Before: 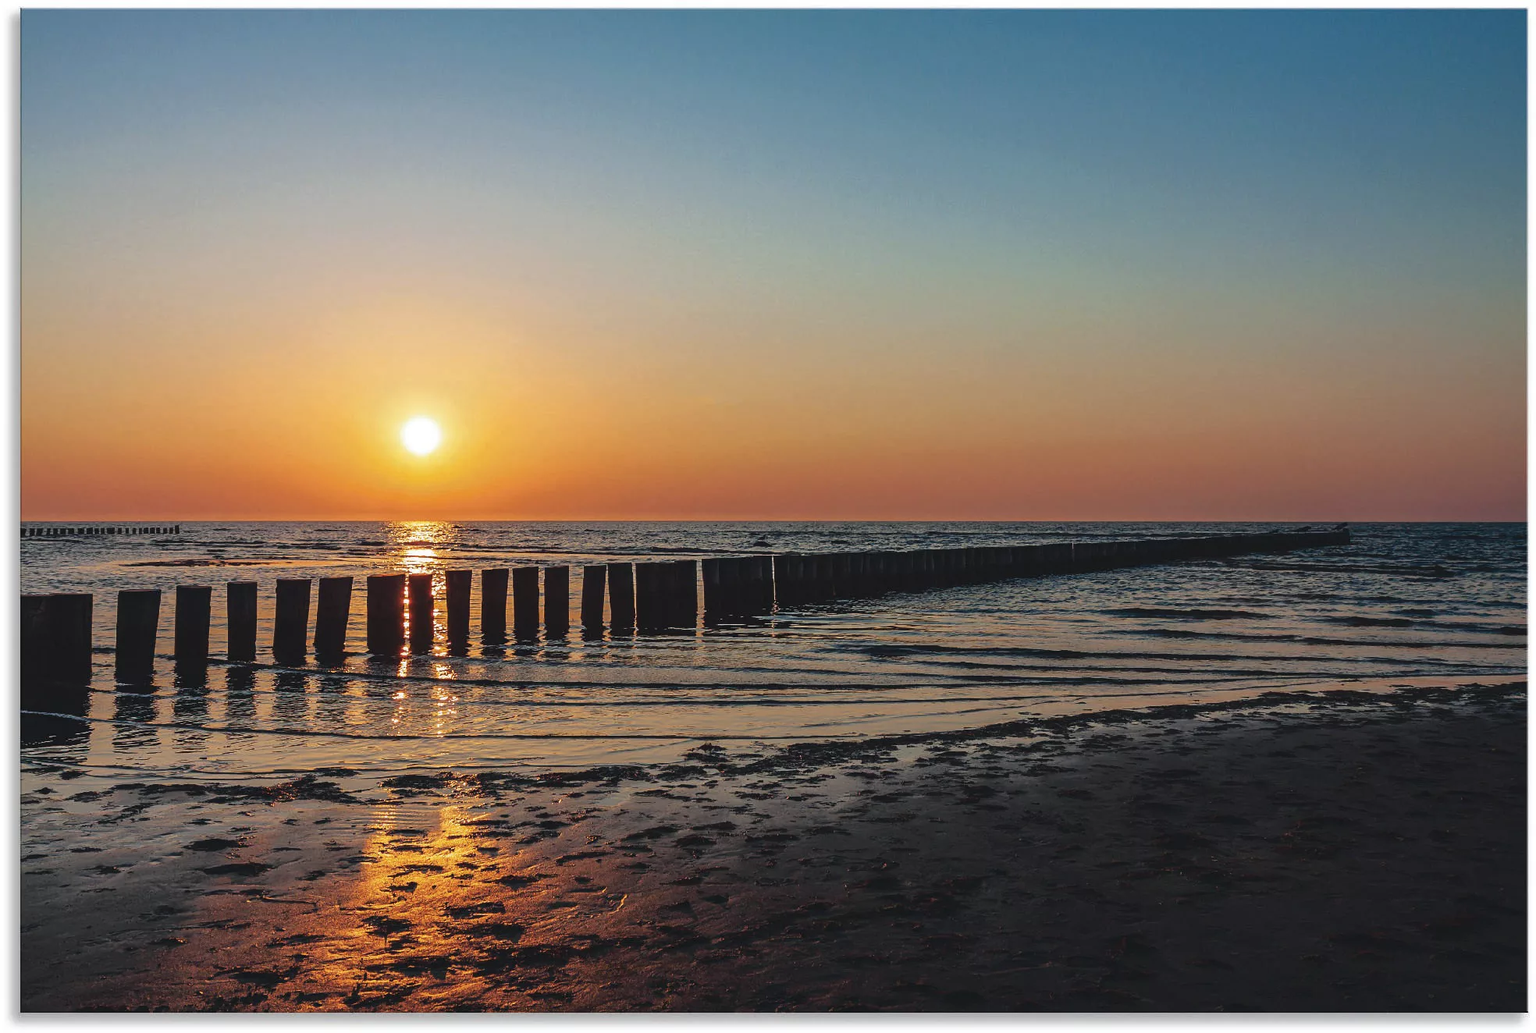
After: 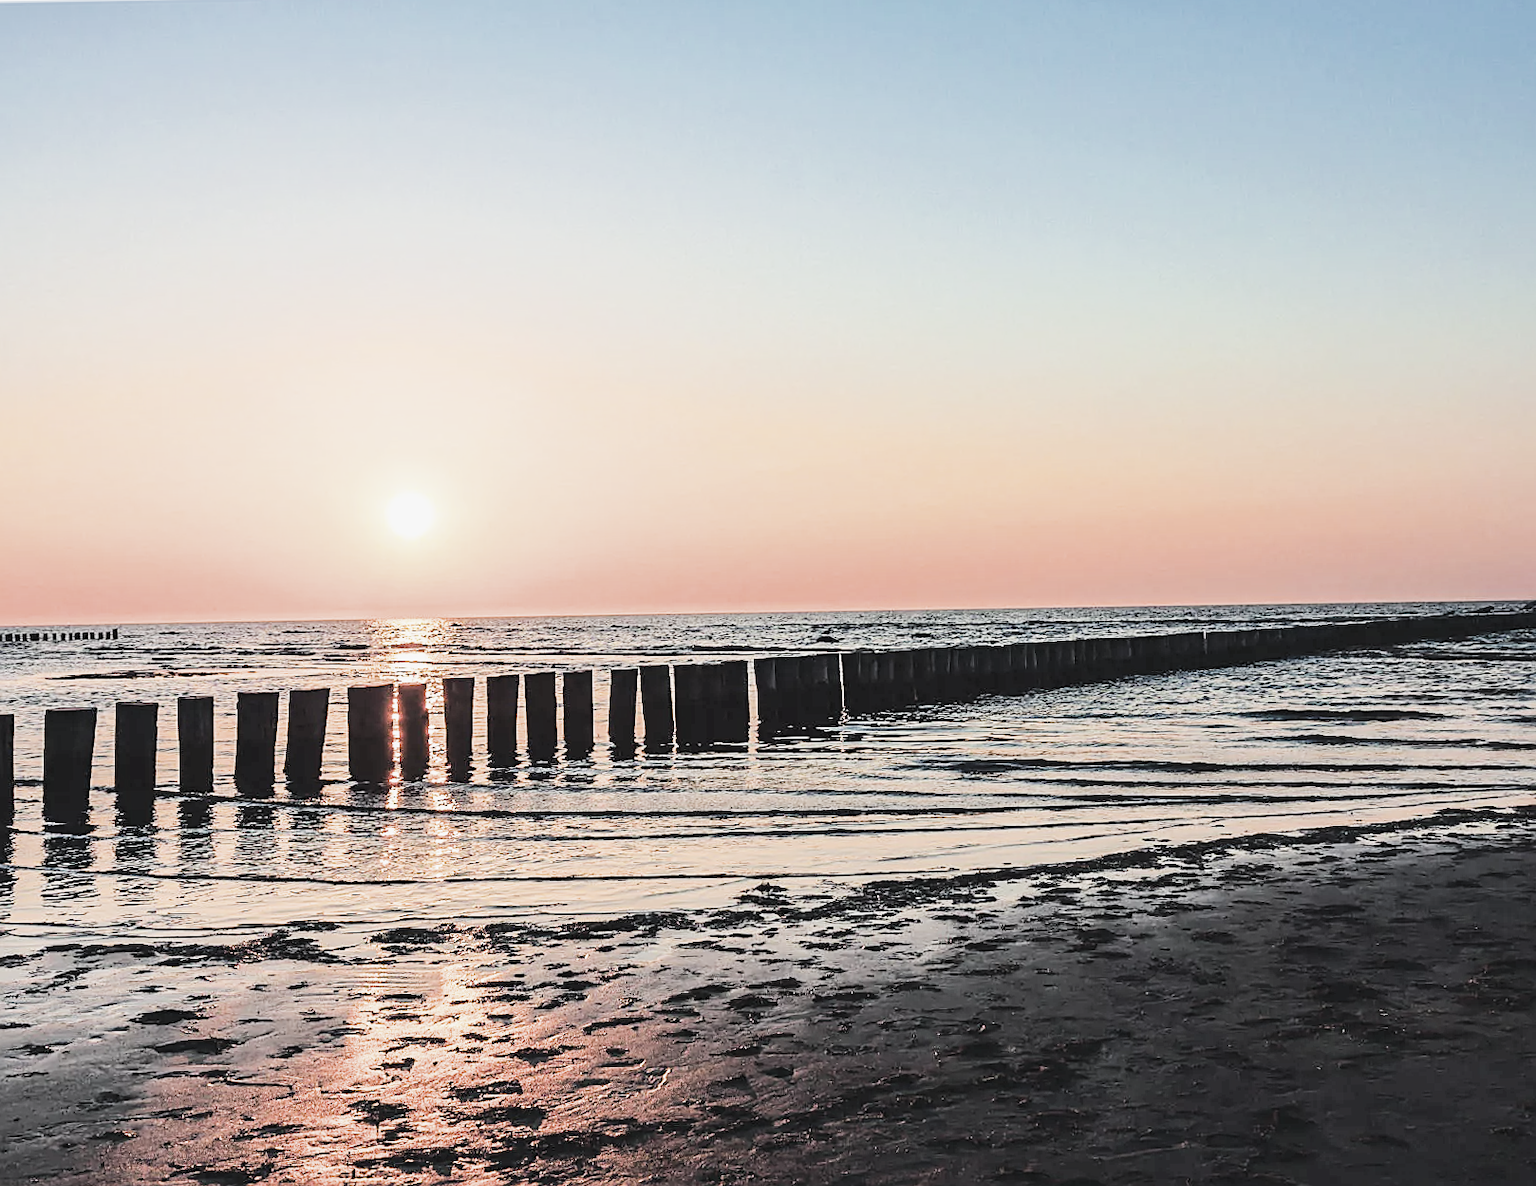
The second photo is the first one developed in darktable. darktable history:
sharpen: on, module defaults
white balance: emerald 1
crop and rotate: angle 1°, left 4.281%, top 0.642%, right 11.383%, bottom 2.486%
contrast brightness saturation: contrast -0.05, saturation -0.41
exposure: black level correction 0, exposure 1.9 EV, compensate highlight preservation false
filmic rgb: black relative exposure -5 EV, hardness 2.88, contrast 1.4, highlights saturation mix -30%
tone equalizer: -8 EV -0.002 EV, -7 EV 0.005 EV, -6 EV -0.009 EV, -5 EV 0.011 EV, -4 EV -0.012 EV, -3 EV 0.007 EV, -2 EV -0.062 EV, -1 EV -0.293 EV, +0 EV -0.582 EV, smoothing diameter 2%, edges refinement/feathering 20, mask exposure compensation -1.57 EV, filter diffusion 5
